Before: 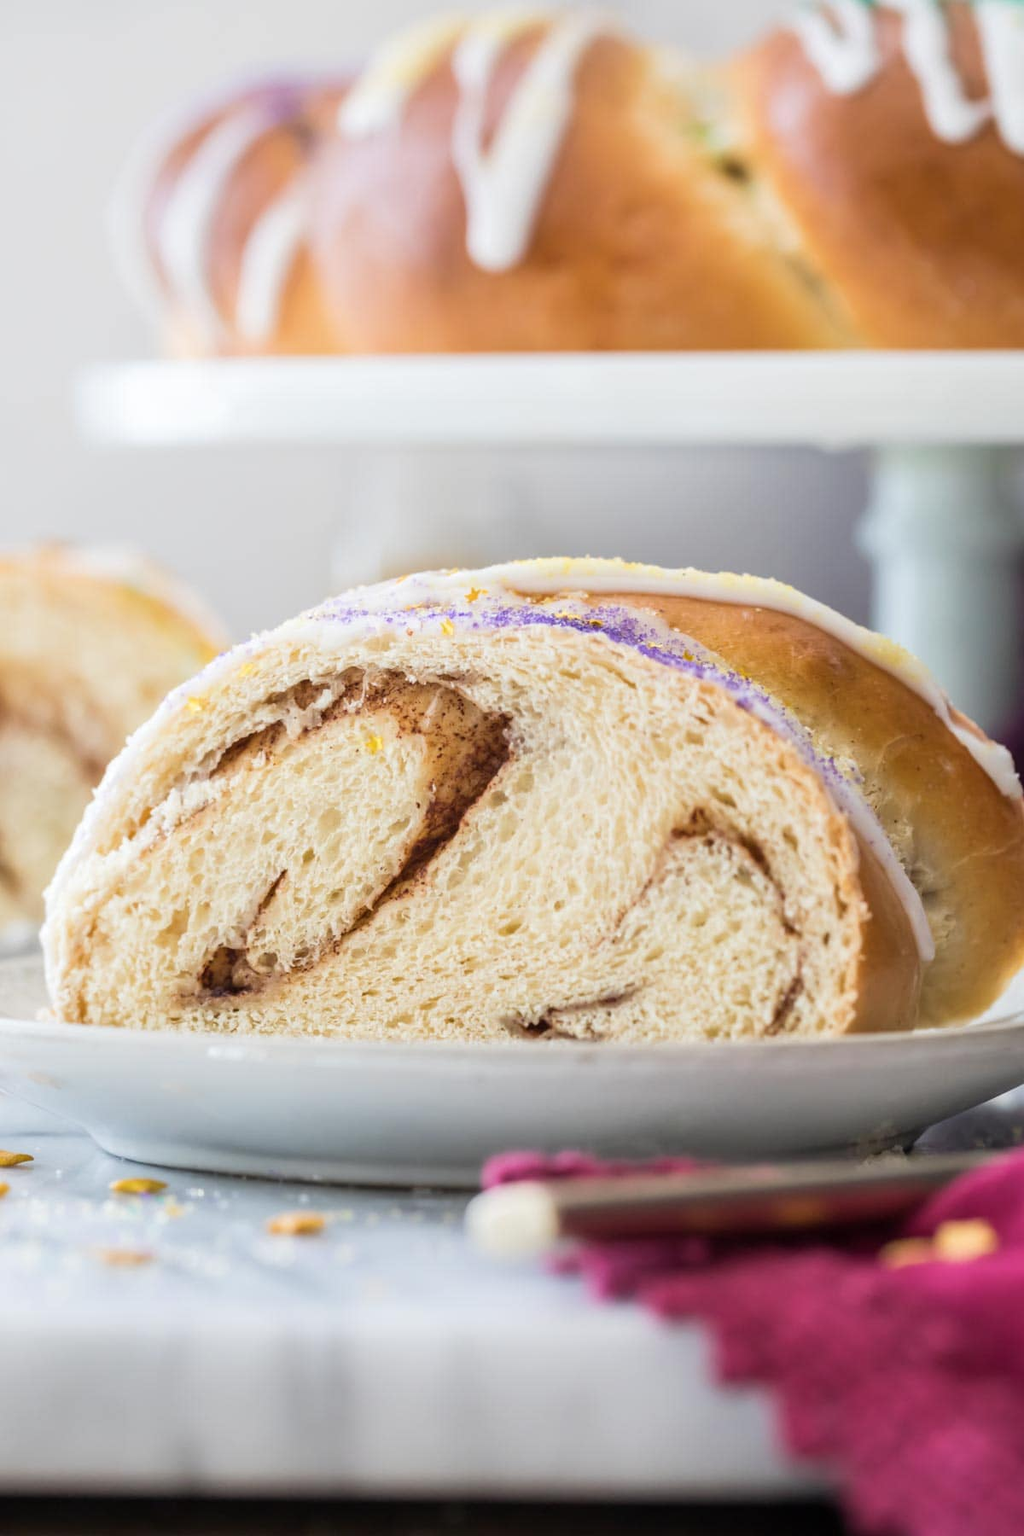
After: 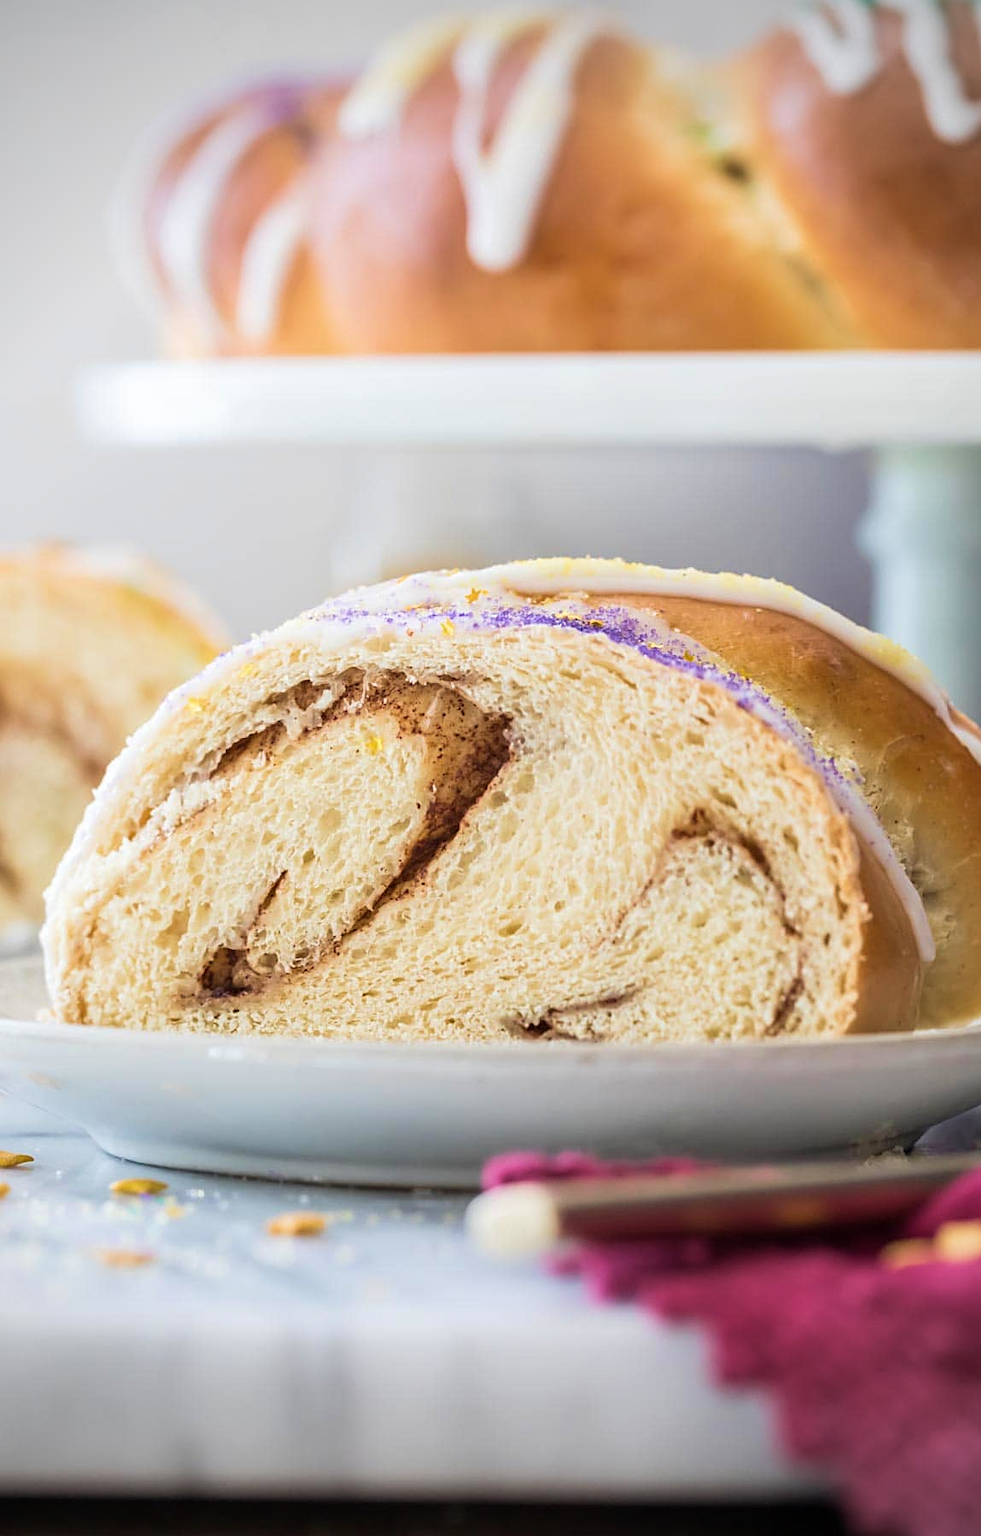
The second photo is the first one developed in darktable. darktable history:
sharpen: on, module defaults
vignetting: on, module defaults
velvia: on, module defaults
crop: right 4.126%, bottom 0.031%
